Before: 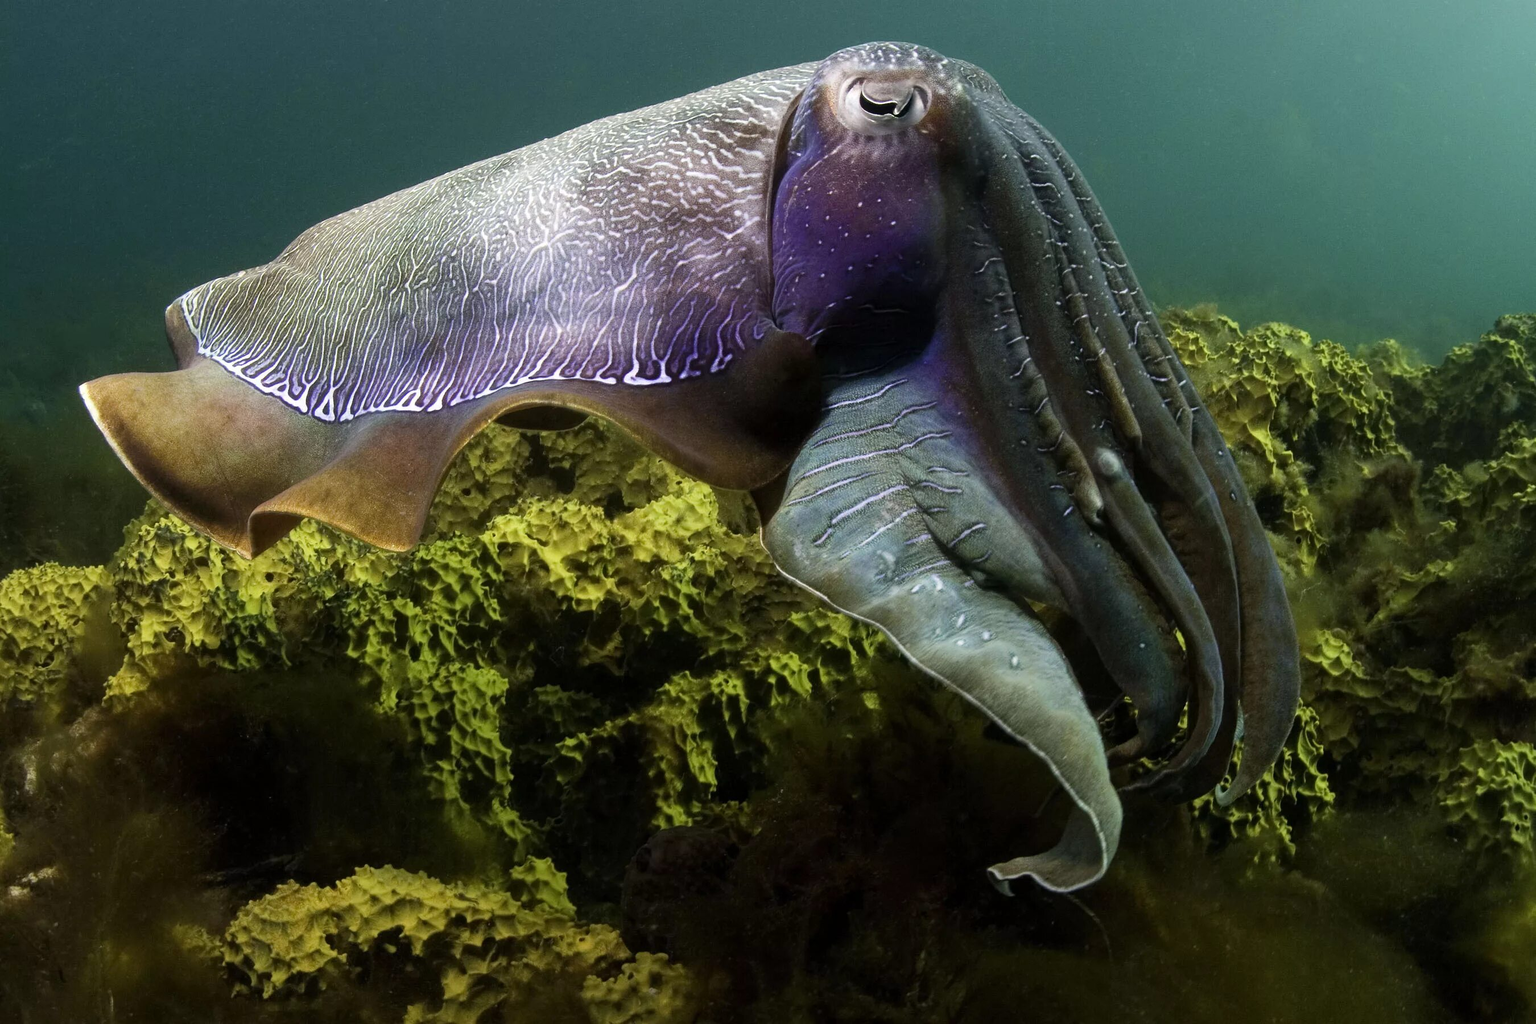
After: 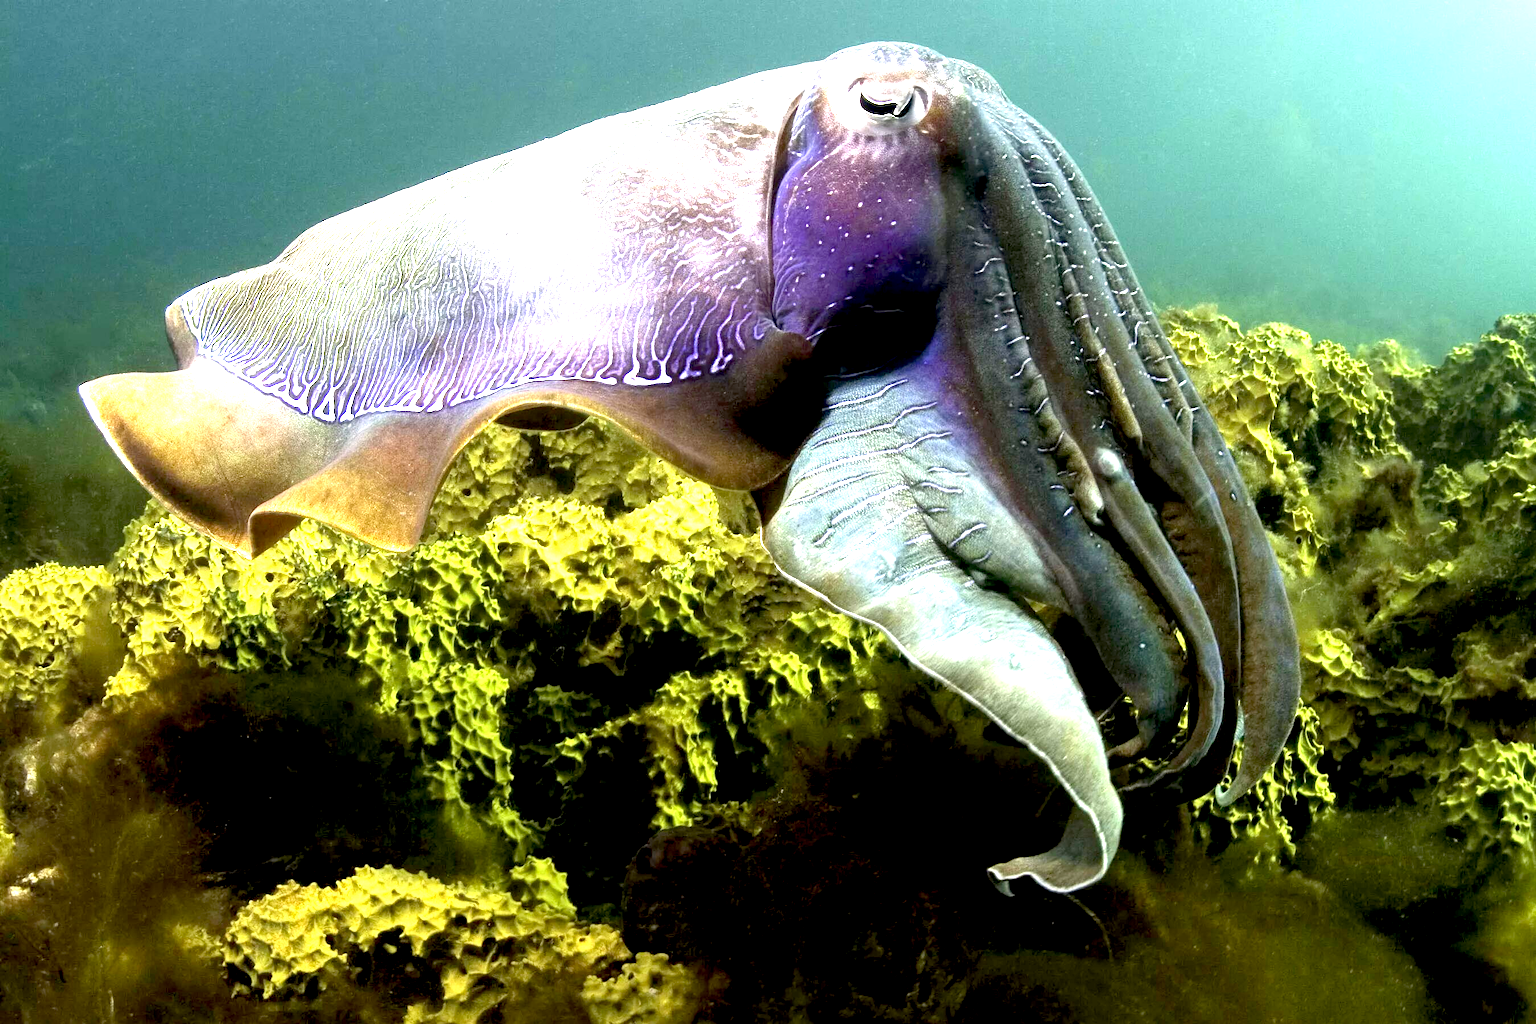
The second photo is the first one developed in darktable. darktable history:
exposure: black level correction 0.005, exposure 2.078 EV, compensate highlight preservation false
